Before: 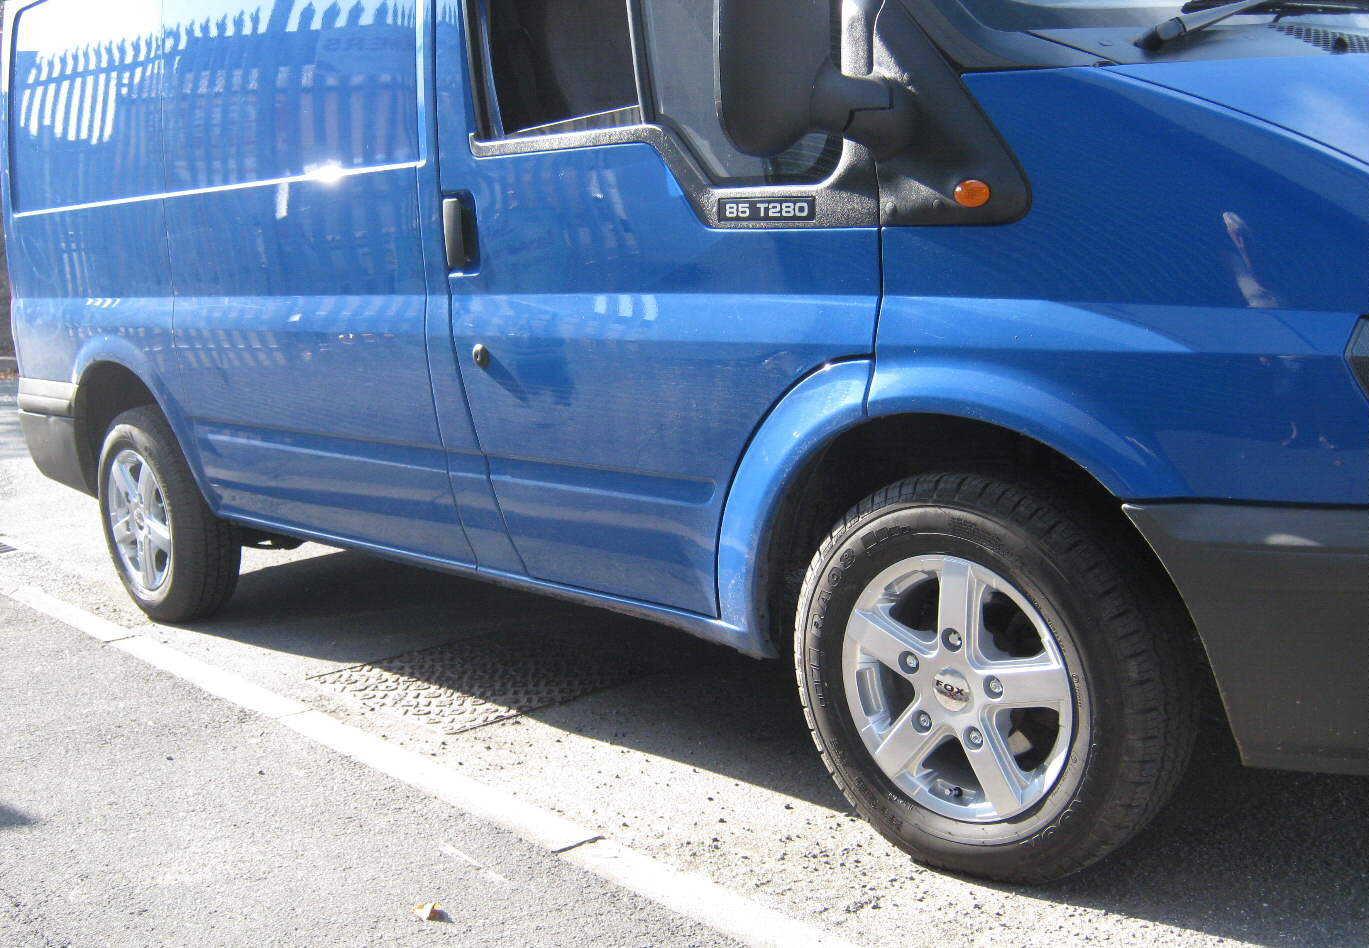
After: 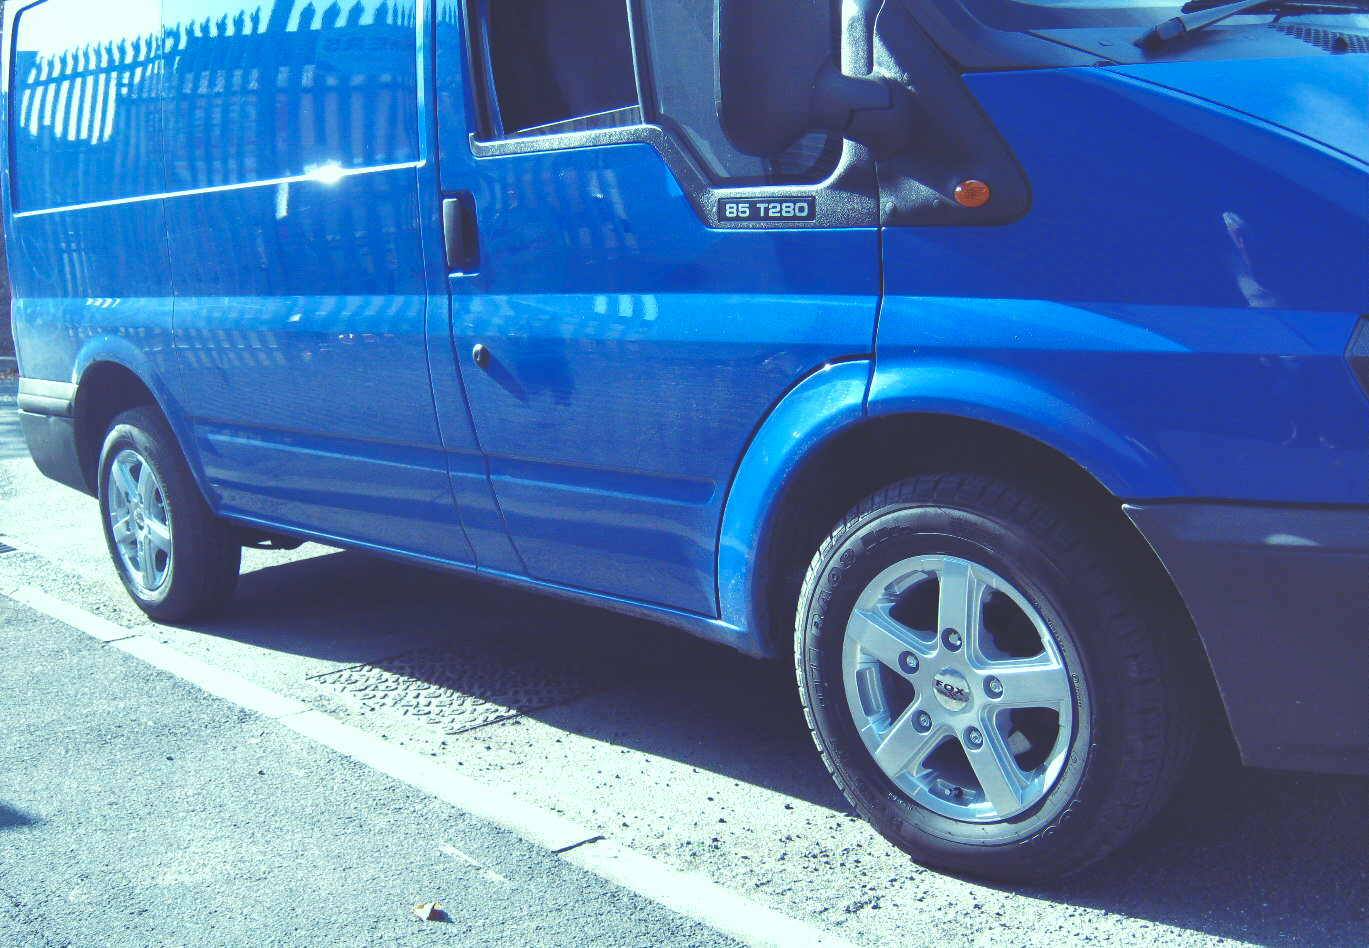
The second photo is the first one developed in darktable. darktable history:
rgb curve: curves: ch0 [(0, 0.186) (0.314, 0.284) (0.576, 0.466) (0.805, 0.691) (0.936, 0.886)]; ch1 [(0, 0.186) (0.314, 0.284) (0.581, 0.534) (0.771, 0.746) (0.936, 0.958)]; ch2 [(0, 0.216) (0.275, 0.39) (1, 1)], mode RGB, independent channels, compensate middle gray true, preserve colors none
color balance rgb: perceptual saturation grading › global saturation 20%, perceptual saturation grading › highlights -25%, perceptual saturation grading › shadows 25%
shadows and highlights: shadows 37.27, highlights -28.18, soften with gaussian
